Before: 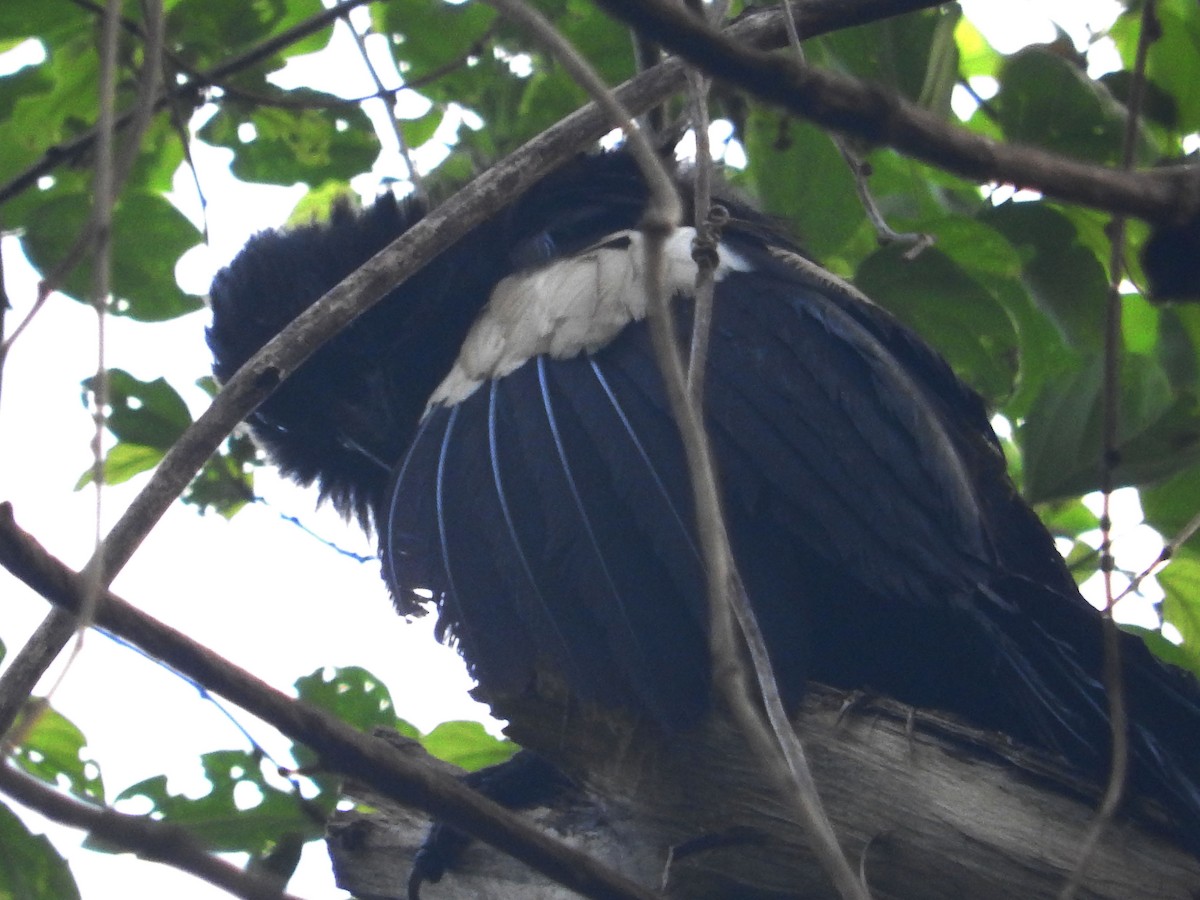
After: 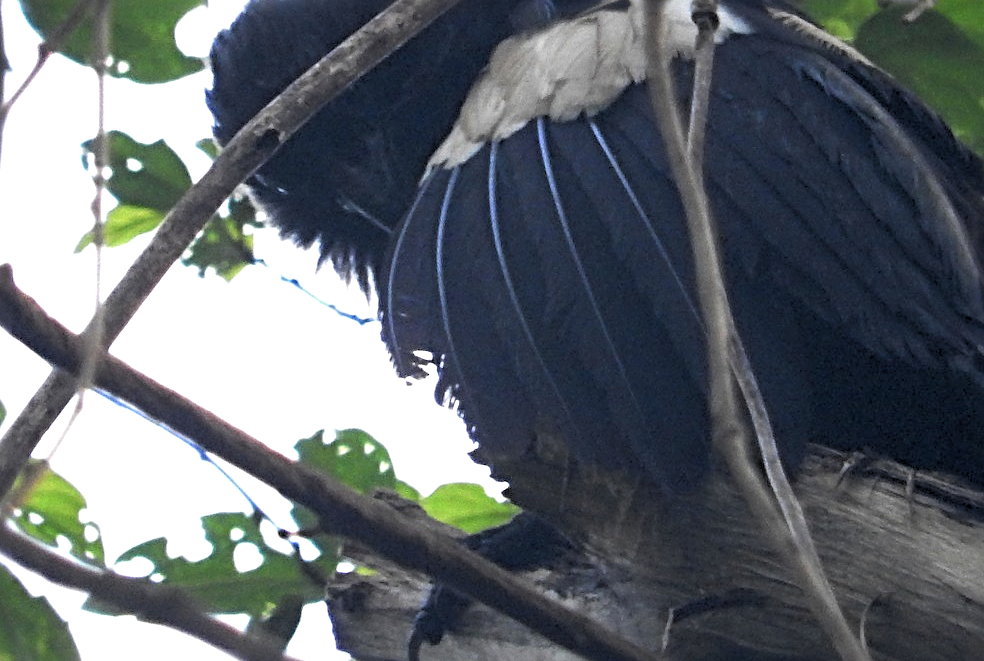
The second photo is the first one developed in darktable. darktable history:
rgb levels: levels [[0.013, 0.434, 0.89], [0, 0.5, 1], [0, 0.5, 1]]
sharpen: radius 4.883
crop: top 26.531%, right 17.959%
